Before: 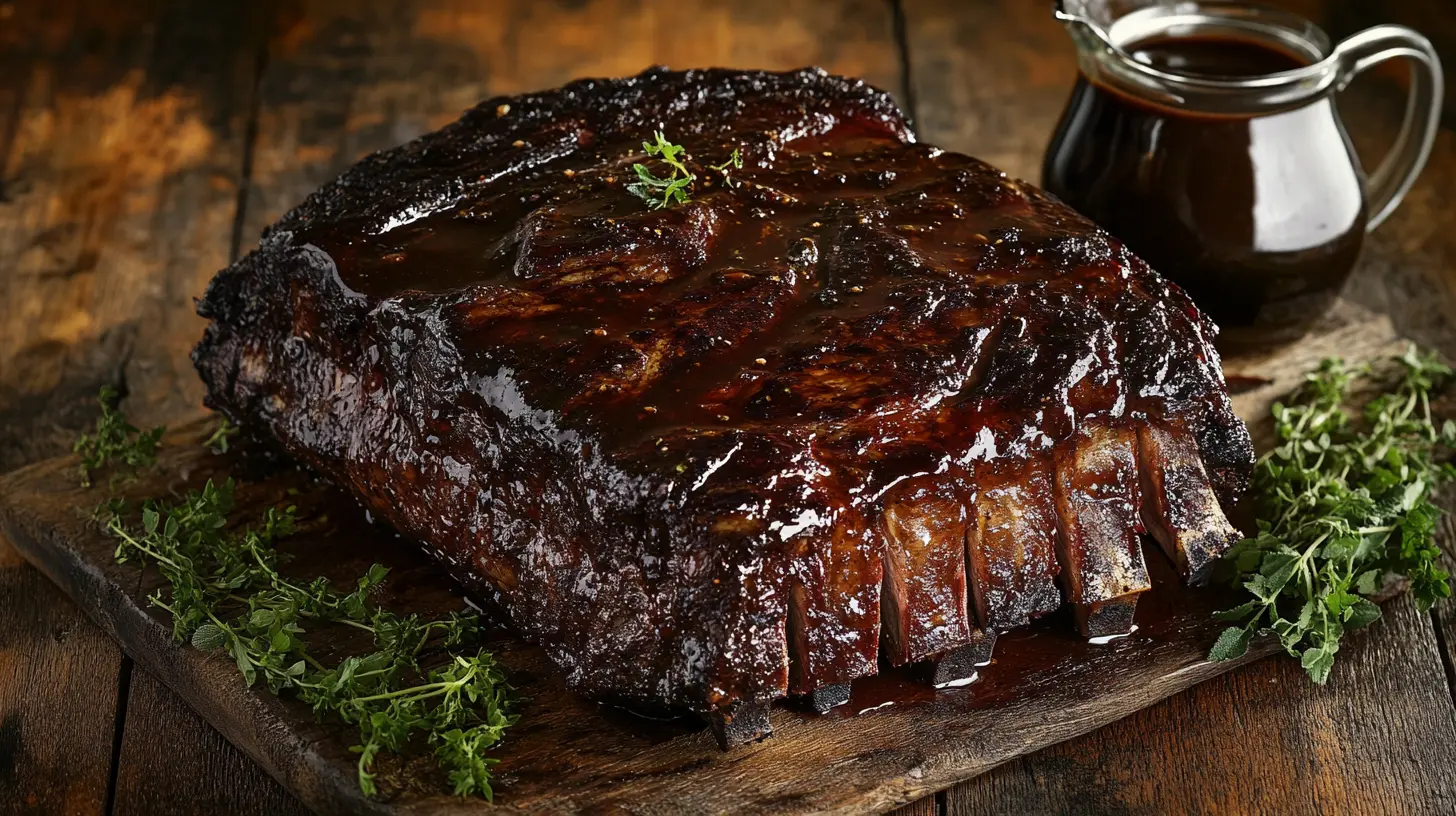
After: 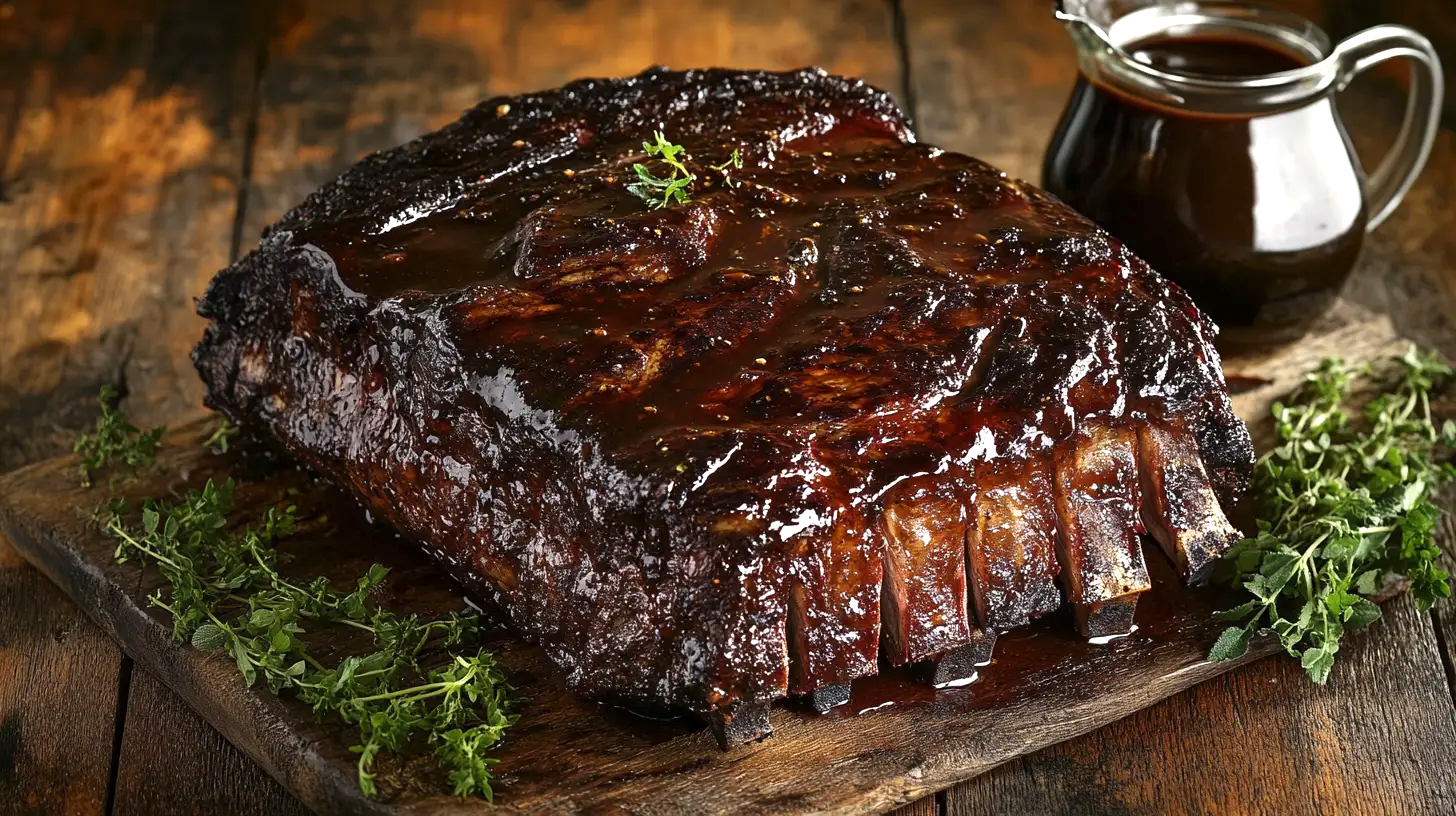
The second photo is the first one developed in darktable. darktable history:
tone equalizer: on, module defaults
exposure: exposure 0.559 EV, compensate highlight preservation false
